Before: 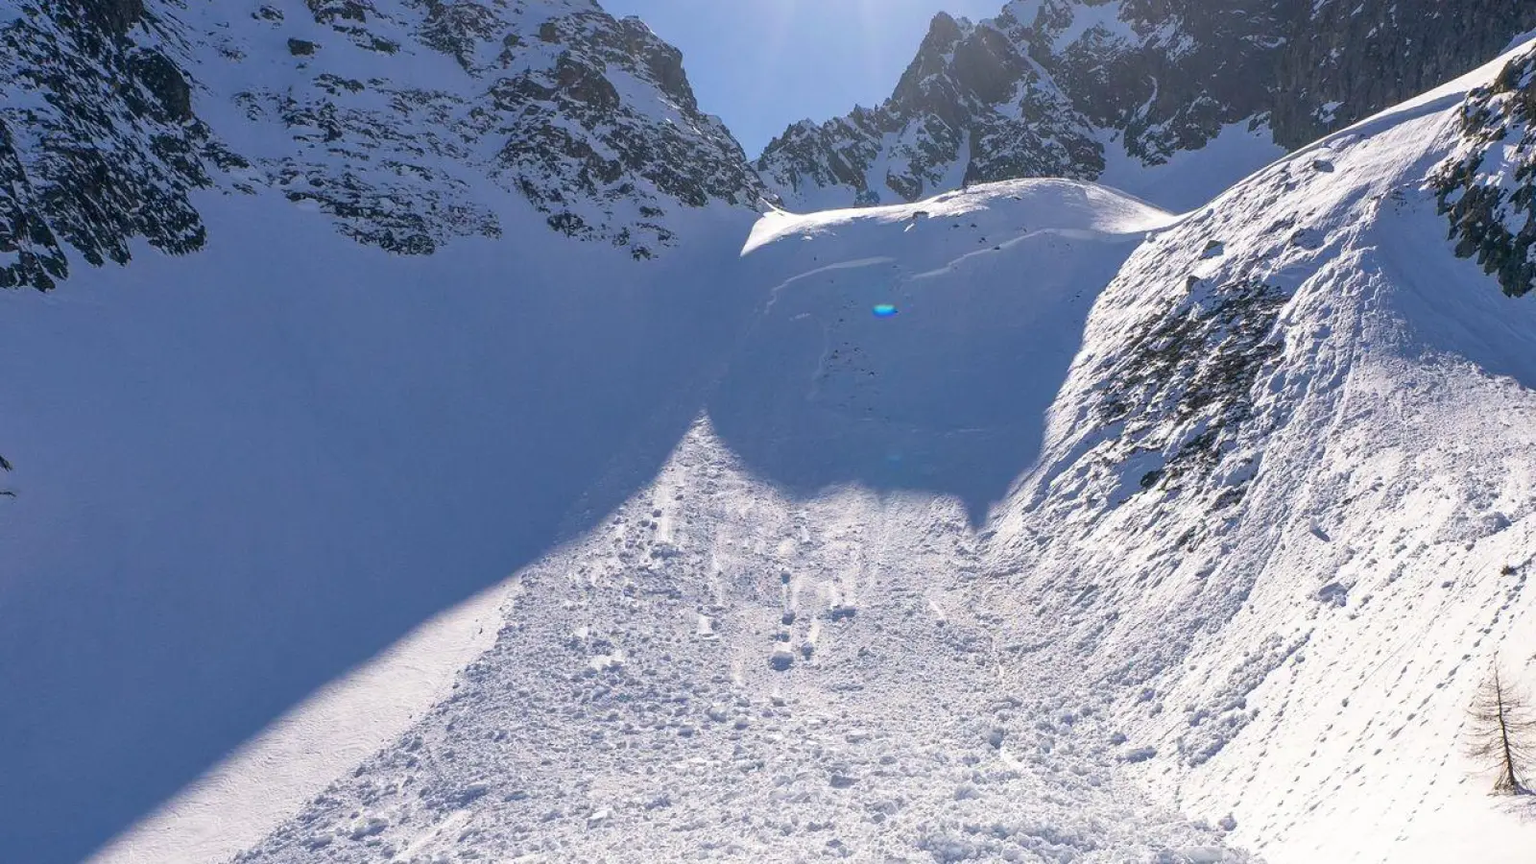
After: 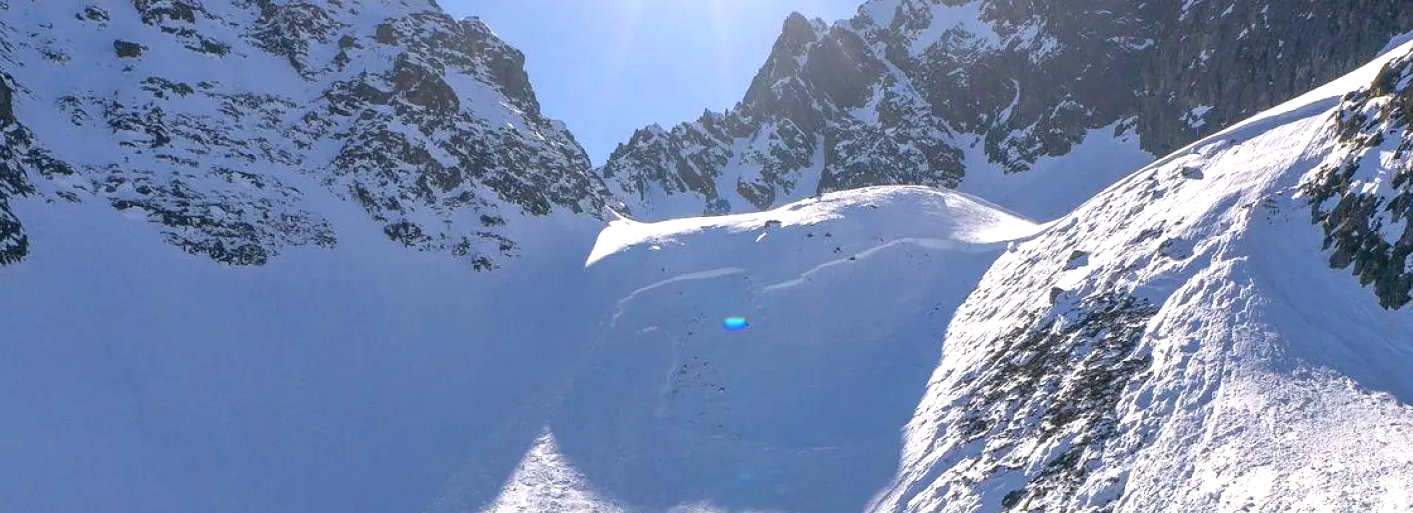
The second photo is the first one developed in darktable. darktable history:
crop and rotate: left 11.642%, bottom 42.951%
exposure: black level correction 0, exposure 0.5 EV, compensate highlight preservation false
